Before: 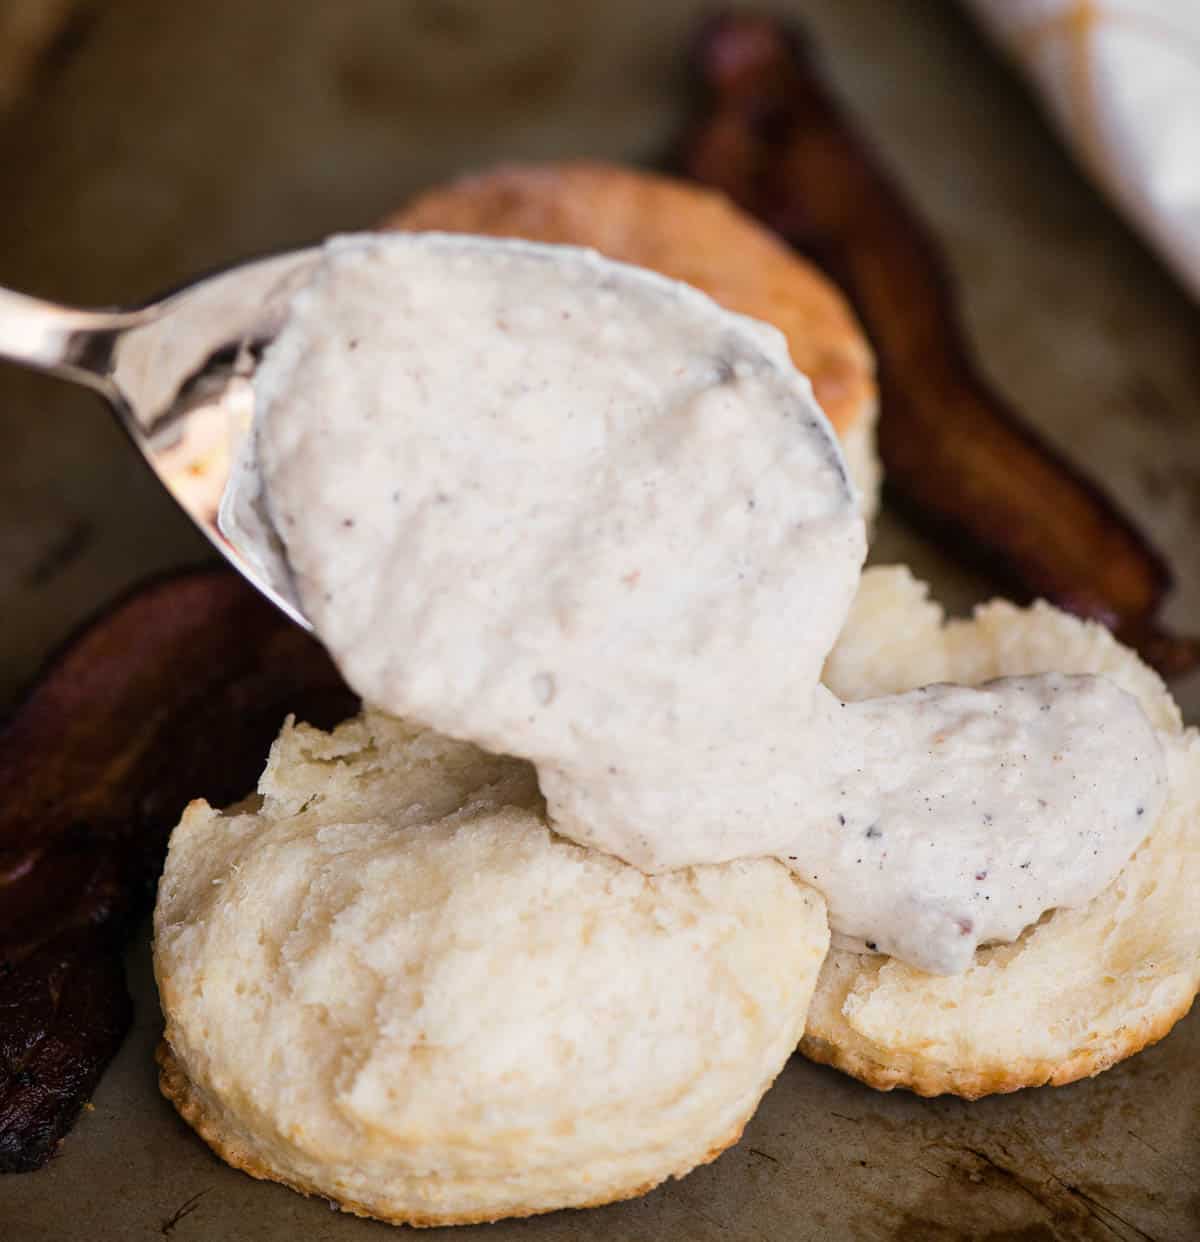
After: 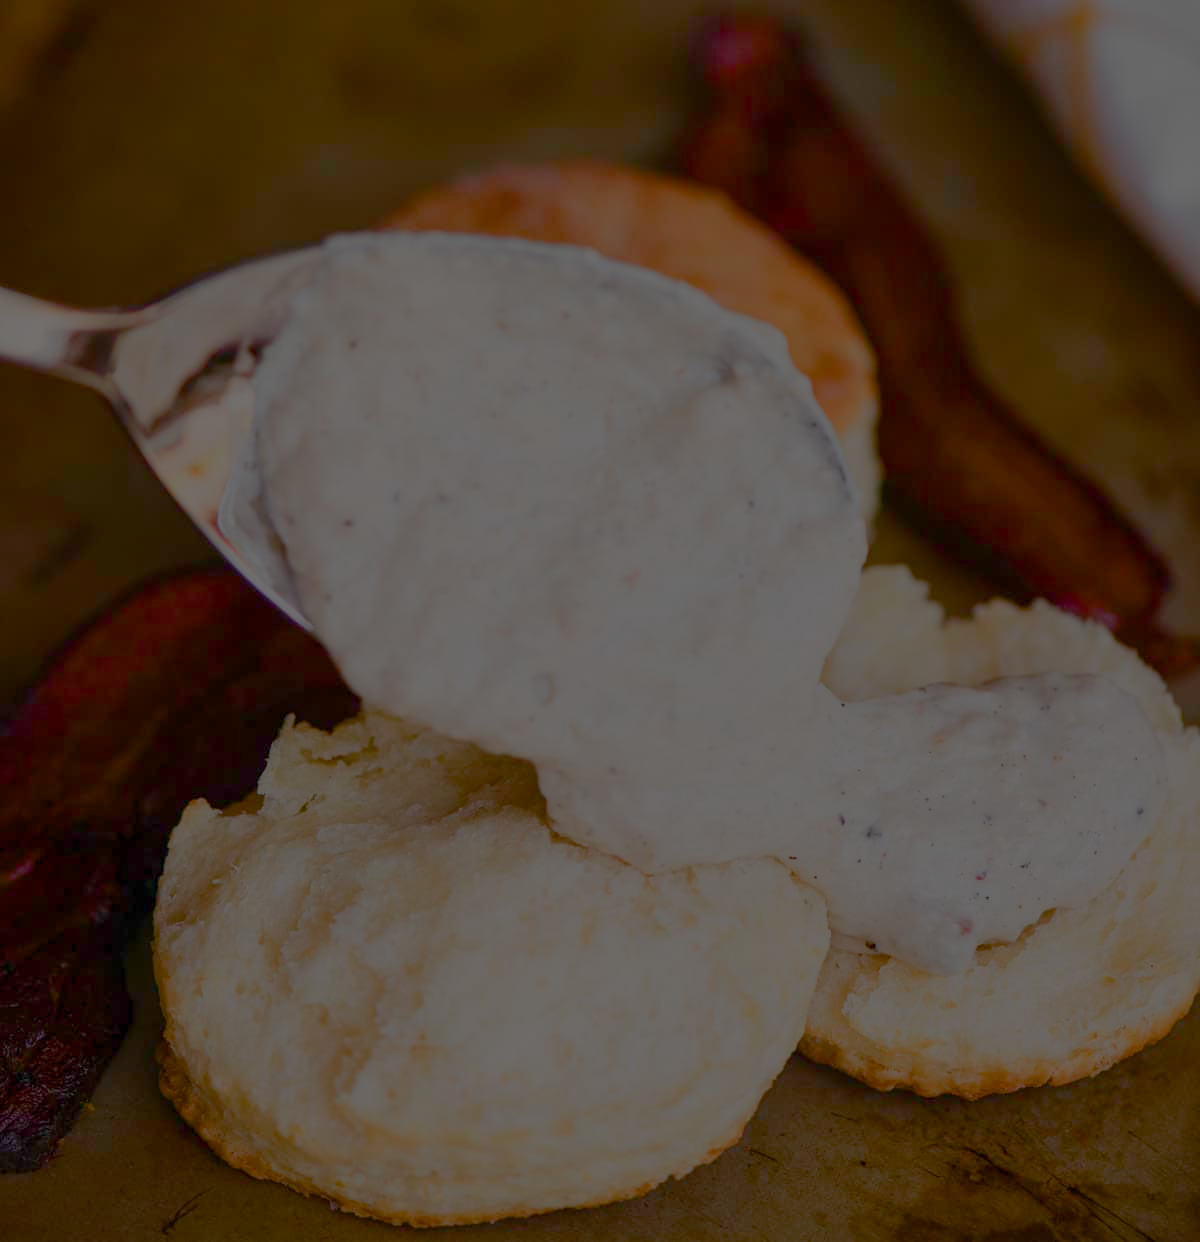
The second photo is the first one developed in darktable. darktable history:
exposure: exposure 0.508 EV, compensate highlight preservation false
color balance rgb: power › hue 316.44°, linear chroma grading › global chroma 25.446%, perceptual saturation grading › global saturation 20%, perceptual saturation grading › highlights -24.872%, perceptual saturation grading › shadows 50.369%, perceptual brilliance grading › global brilliance -48.201%, contrast -29.881%
